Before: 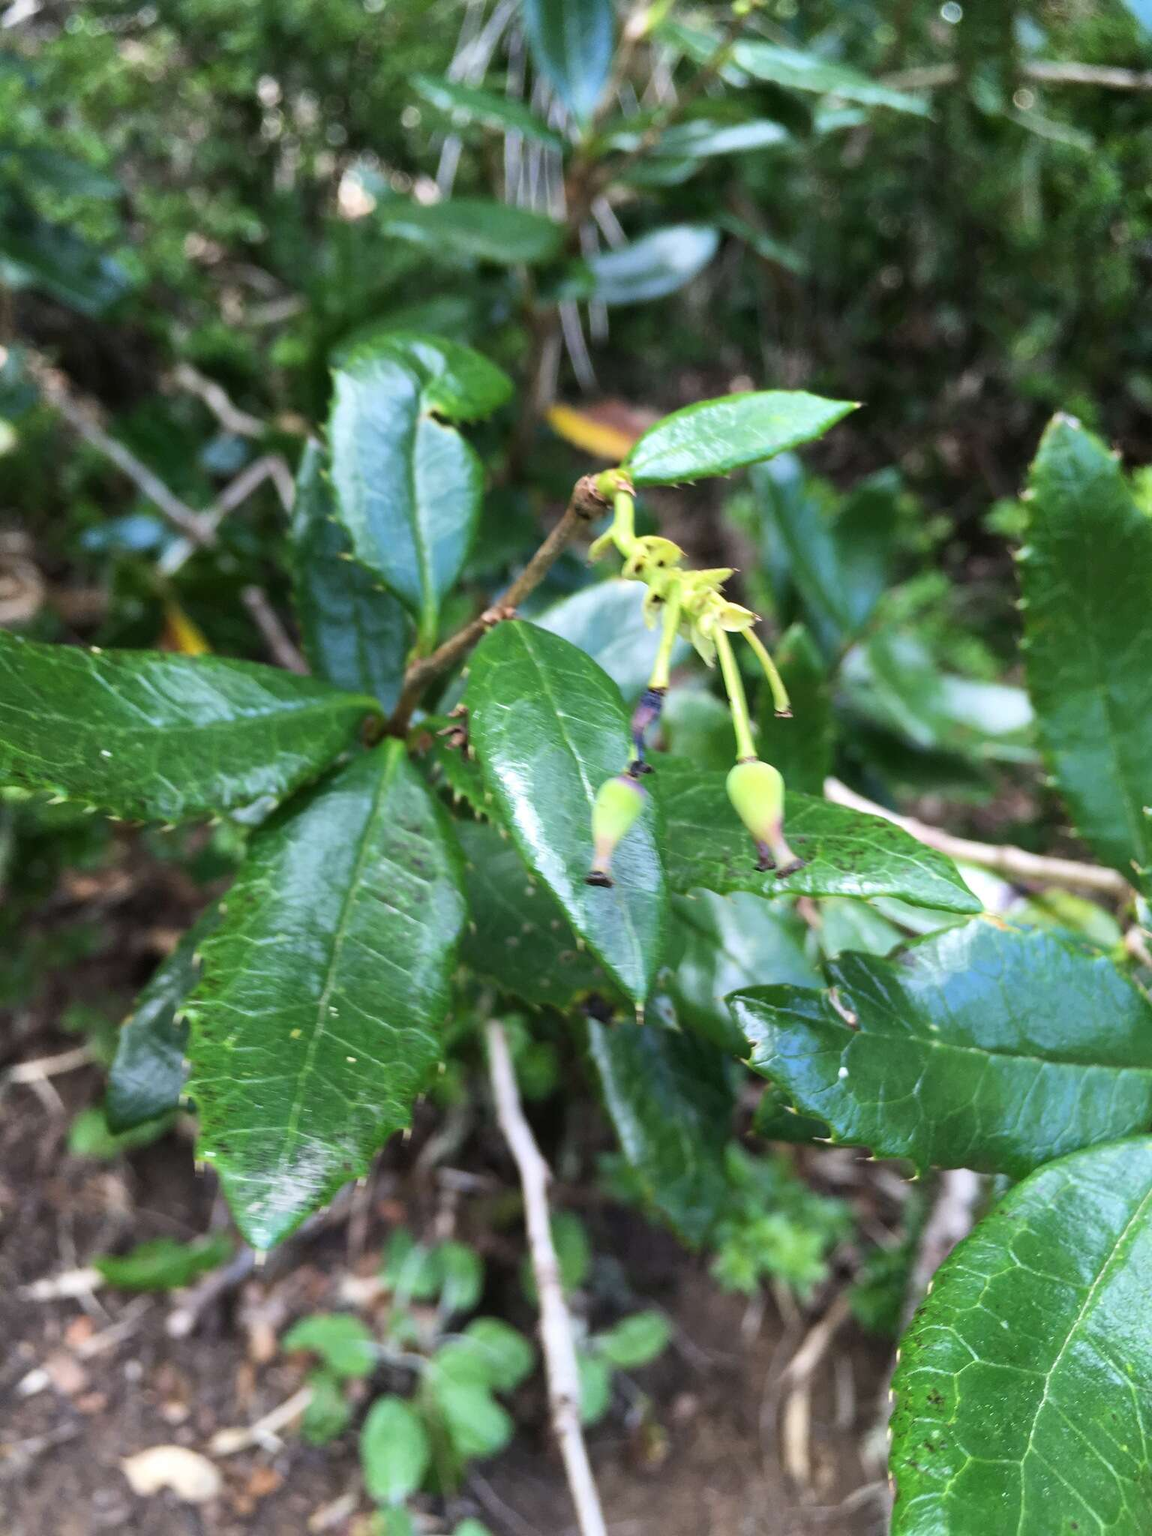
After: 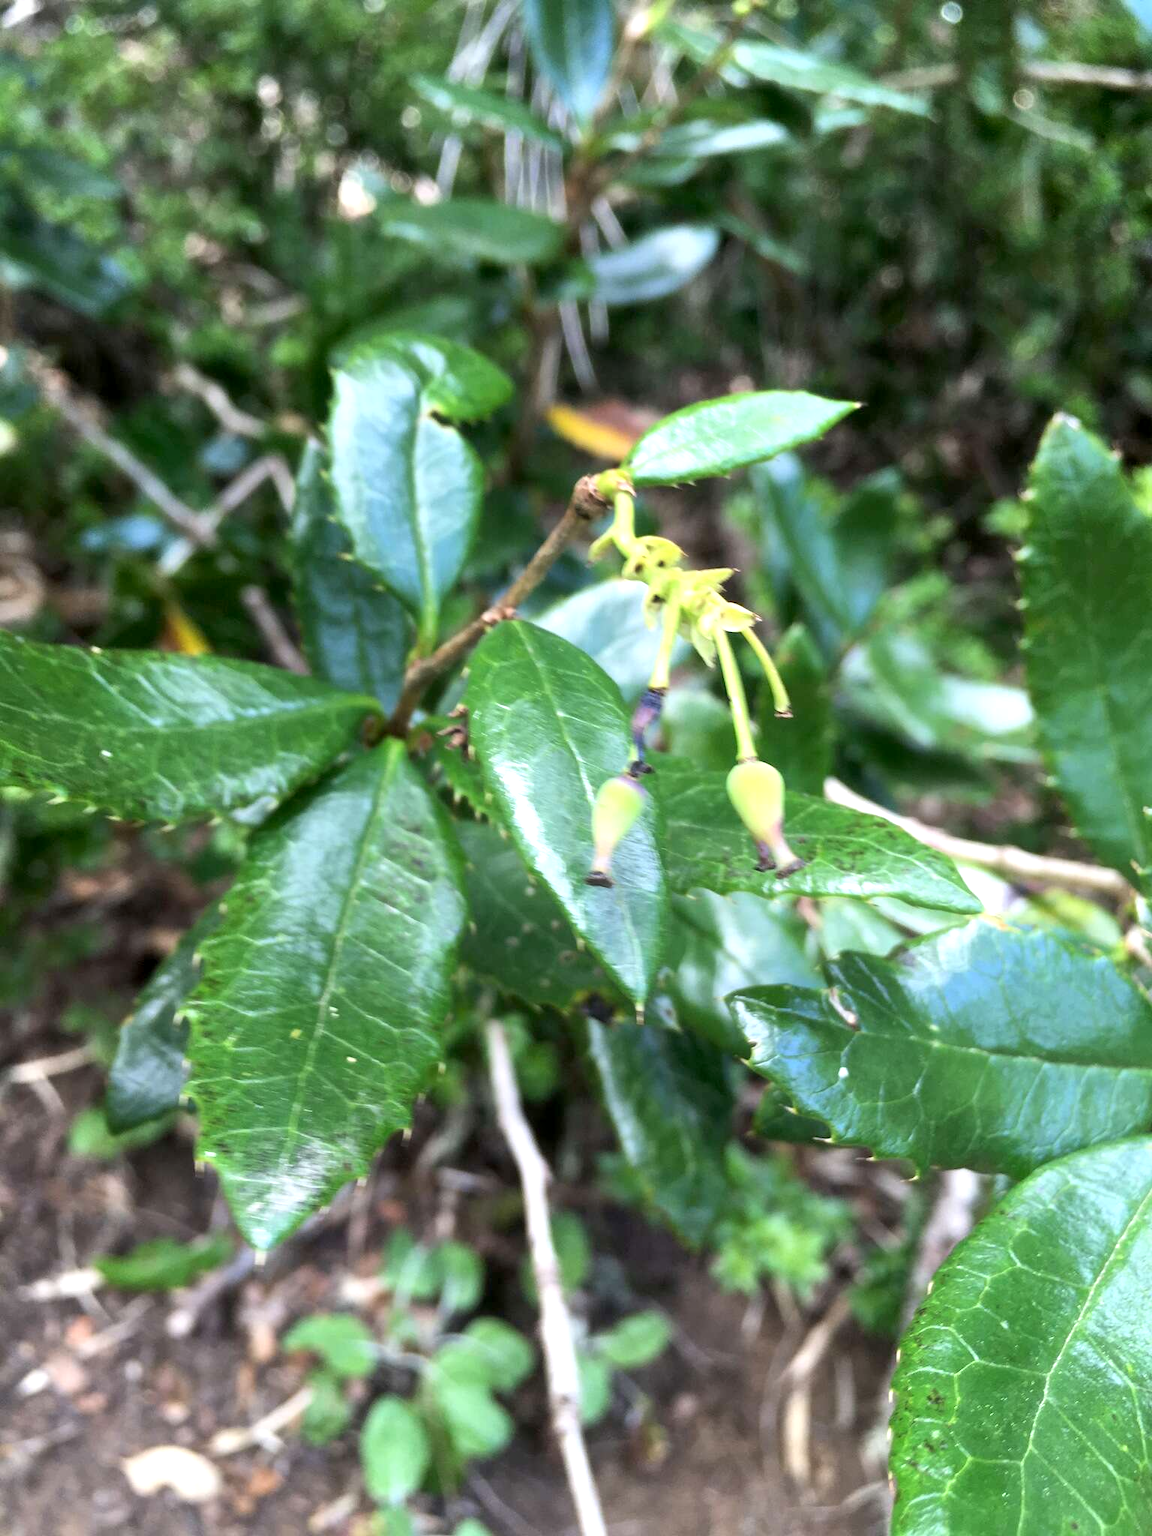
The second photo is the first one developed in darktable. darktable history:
exposure: black level correction 0.005, exposure 0.417 EV, compensate highlight preservation false
haze removal: strength -0.1, adaptive false
